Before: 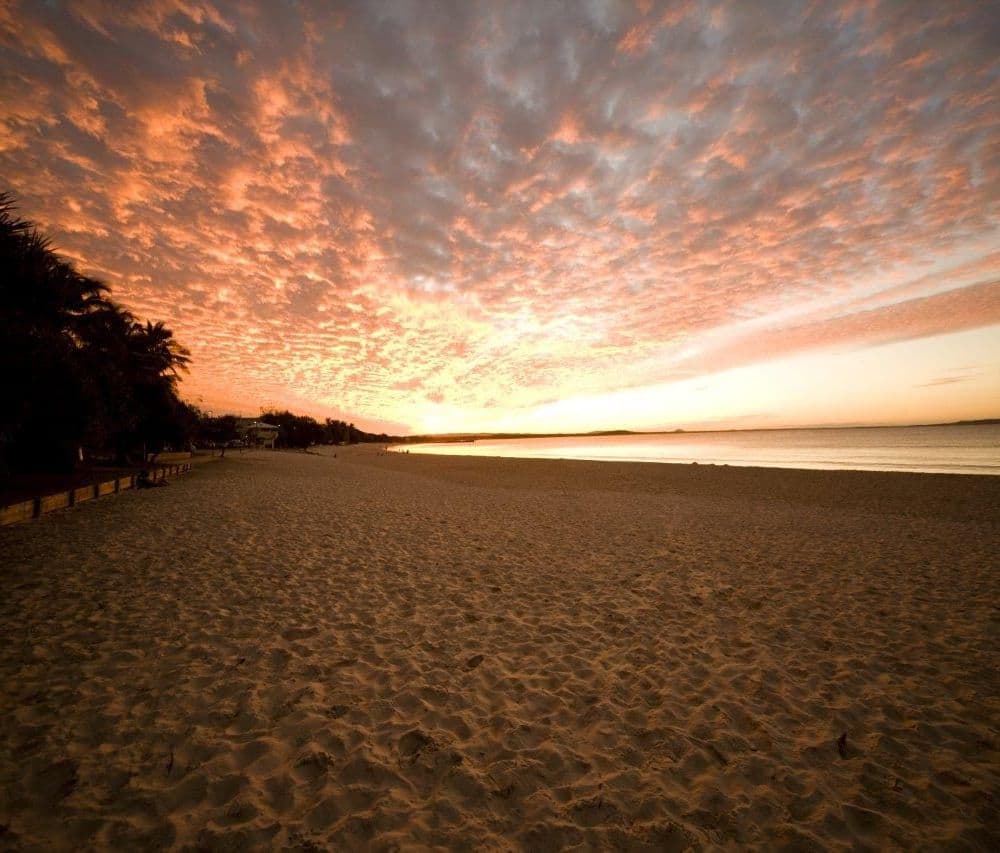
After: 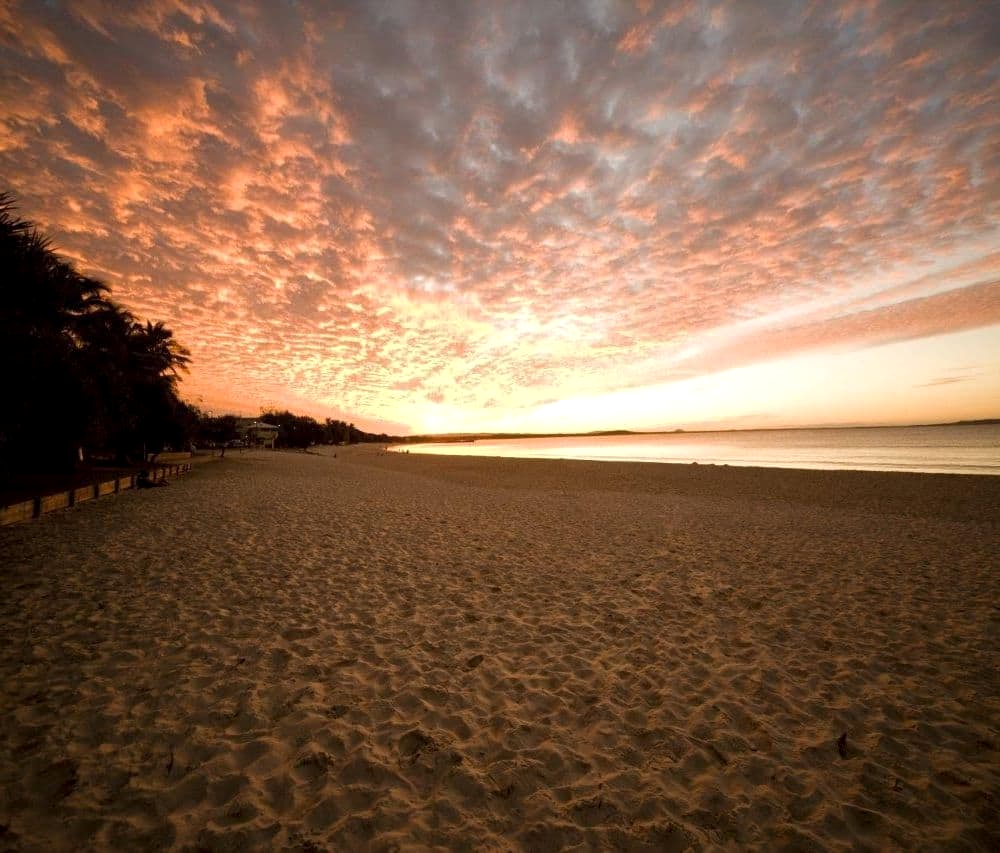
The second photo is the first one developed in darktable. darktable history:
local contrast: highlights 106%, shadows 99%, detail 119%, midtone range 0.2
